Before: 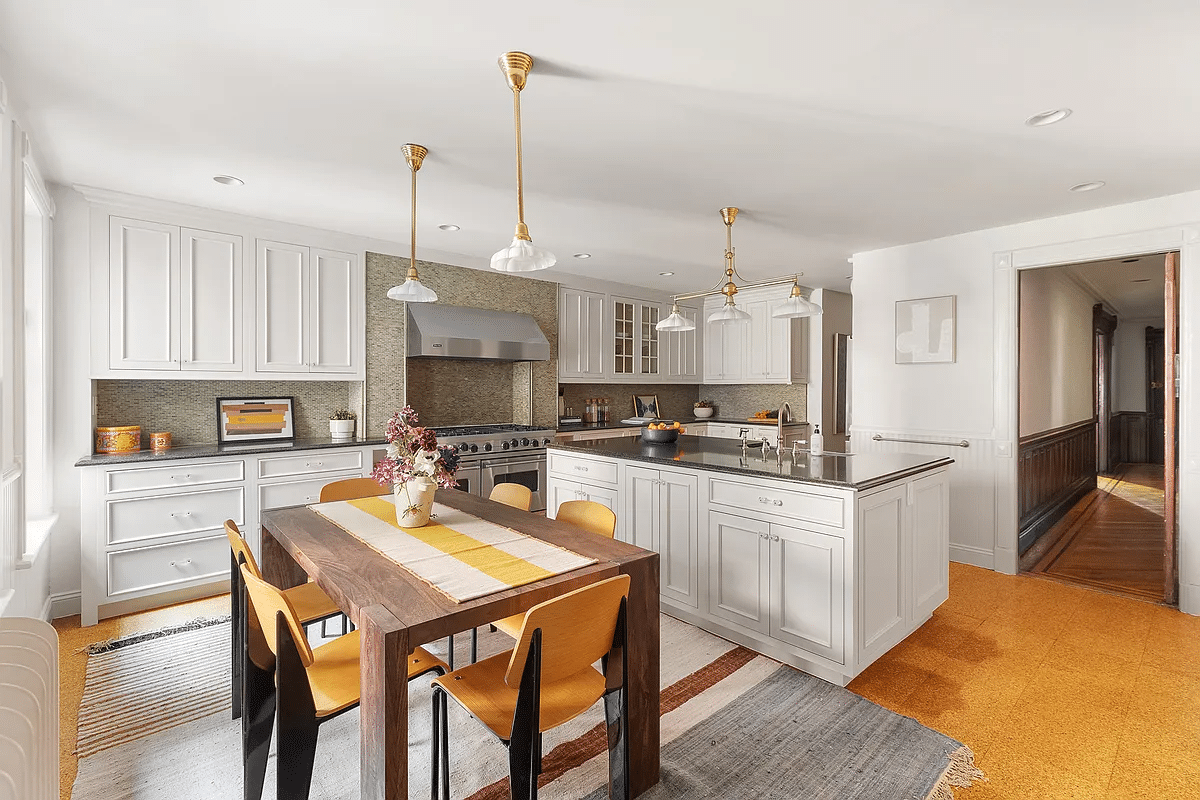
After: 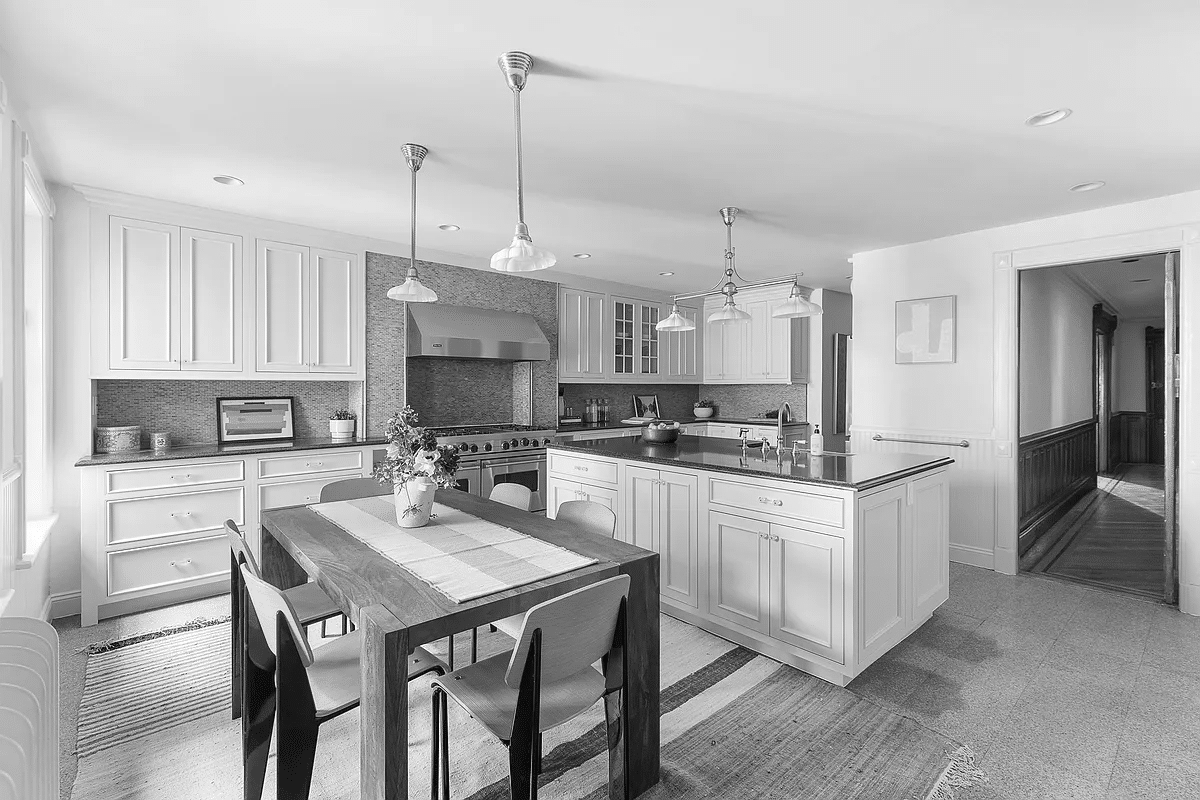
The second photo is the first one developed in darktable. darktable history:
monochrome: on, module defaults
contrast brightness saturation: contrast 0.04, saturation 0.16
